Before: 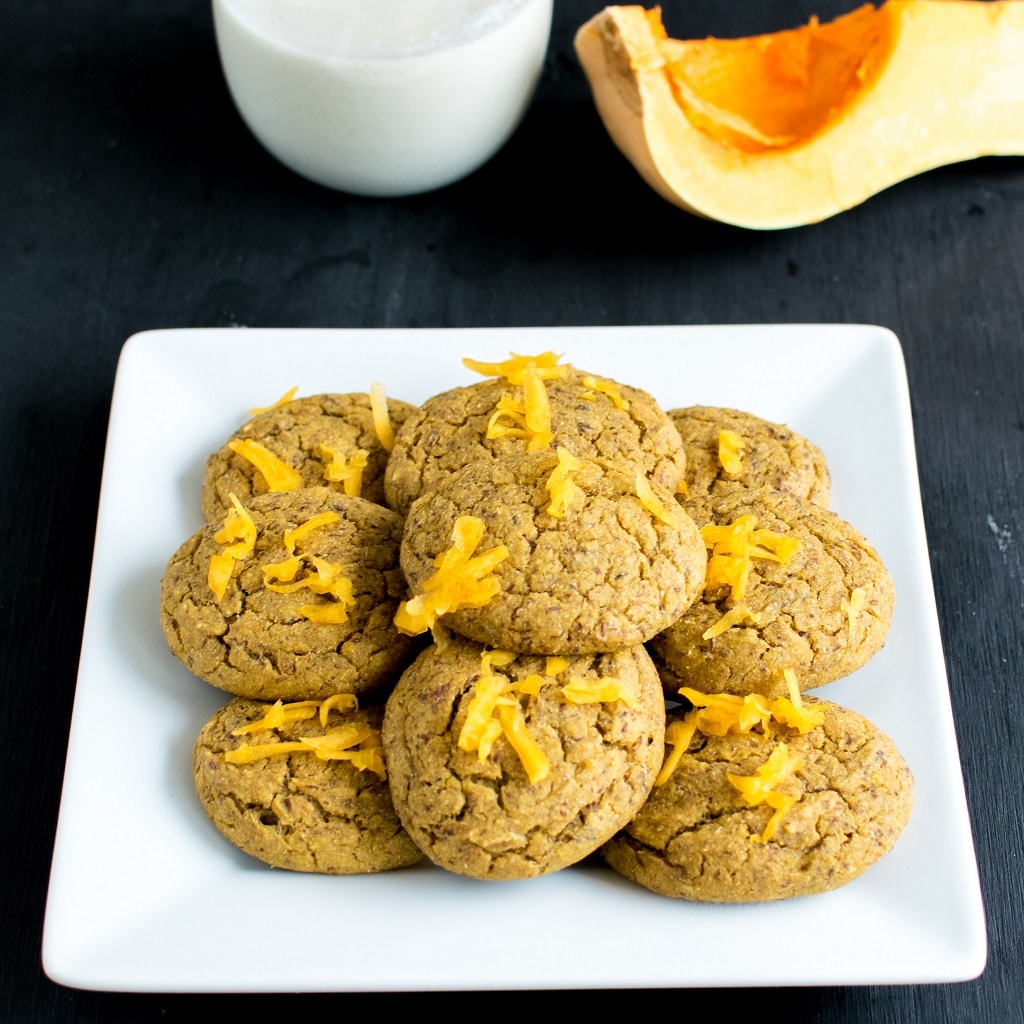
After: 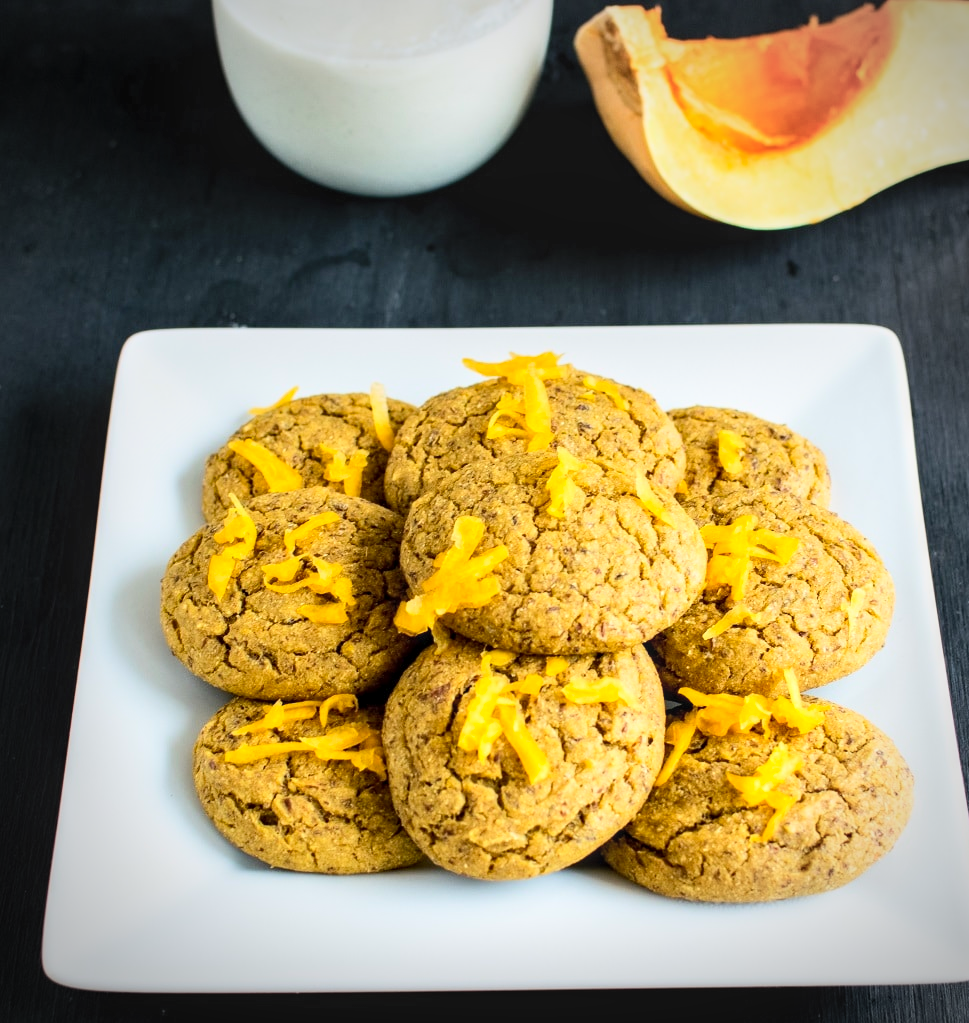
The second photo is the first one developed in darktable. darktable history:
local contrast: on, module defaults
vignetting: unbound false
crop and rotate: left 0%, right 5.274%
contrast brightness saturation: contrast 0.202, brightness 0.156, saturation 0.22
